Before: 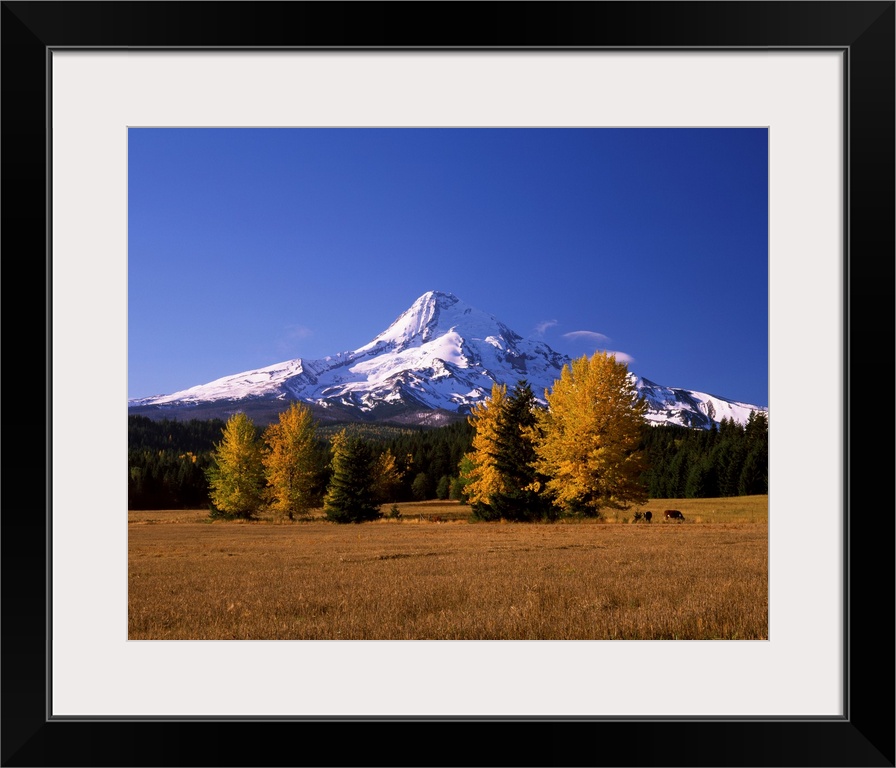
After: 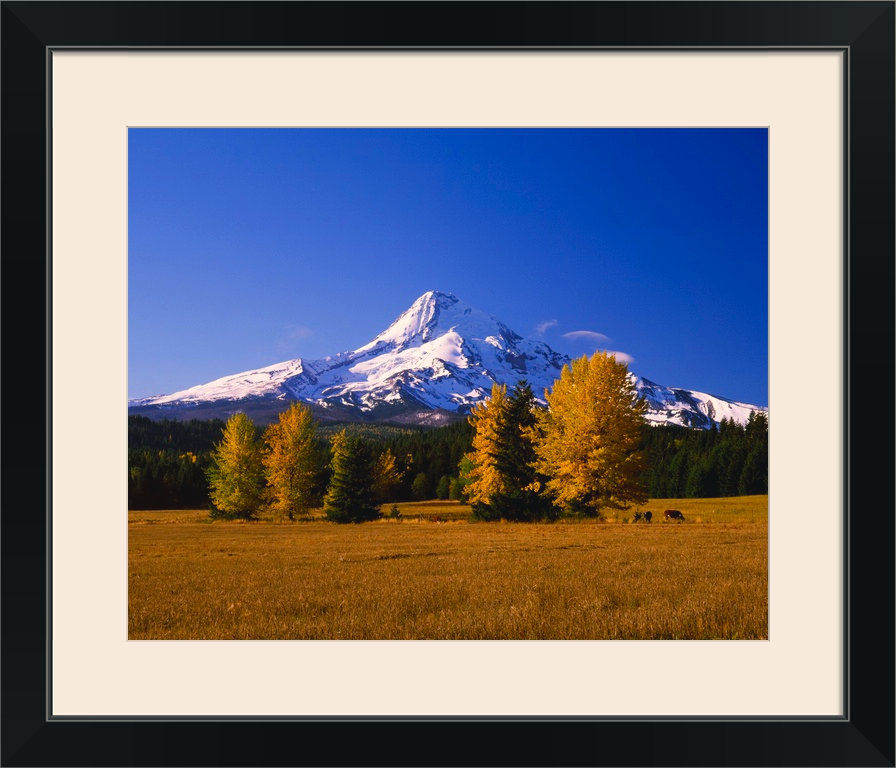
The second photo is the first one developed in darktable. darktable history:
color balance rgb: shadows lift › chroma 2%, shadows lift › hue 219.6°, power › hue 313.2°, highlights gain › chroma 3%, highlights gain › hue 75.6°, global offset › luminance 0.5%, perceptual saturation grading › global saturation 15.33%, perceptual saturation grading › highlights -19.33%, perceptual saturation grading › shadows 20%, global vibrance 20%
white balance: emerald 1
